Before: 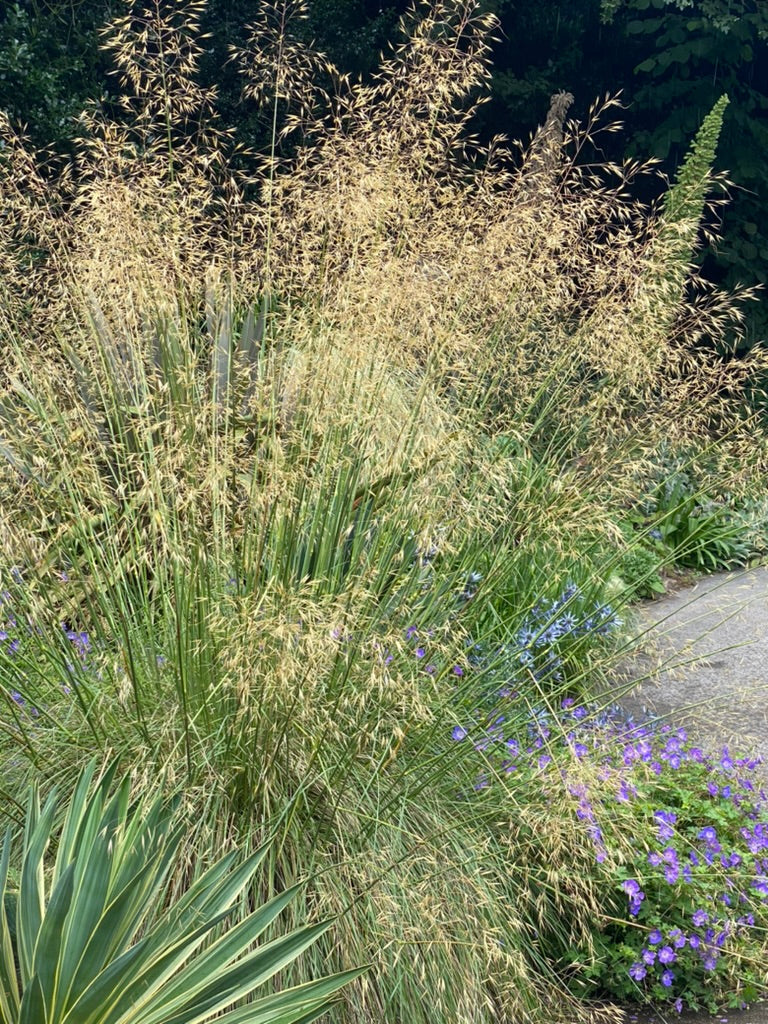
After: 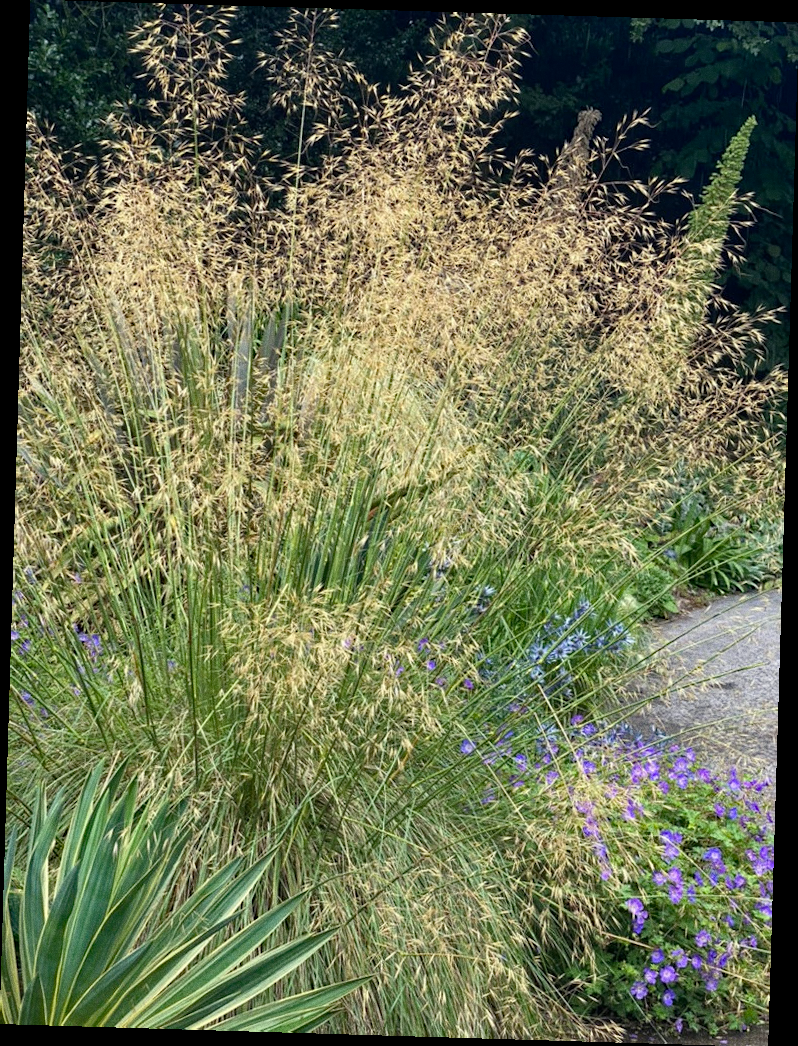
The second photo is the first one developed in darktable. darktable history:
grain: coarseness 0.09 ISO
haze removal: strength 0.4, distance 0.22, compatibility mode true, adaptive false
rotate and perspective: rotation 1.72°, automatic cropping off
